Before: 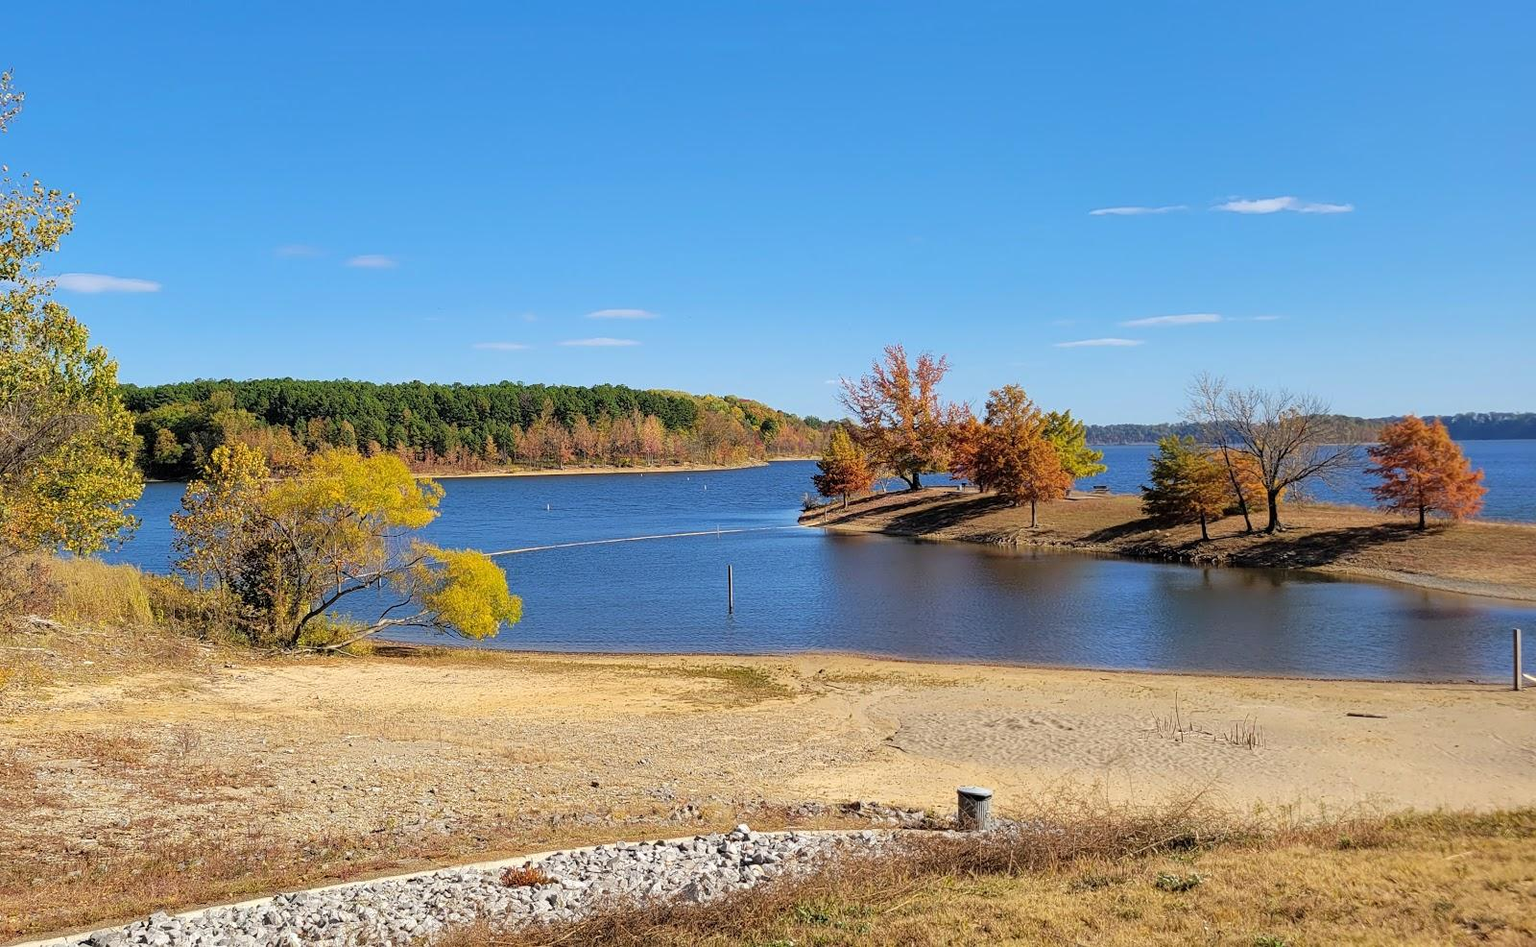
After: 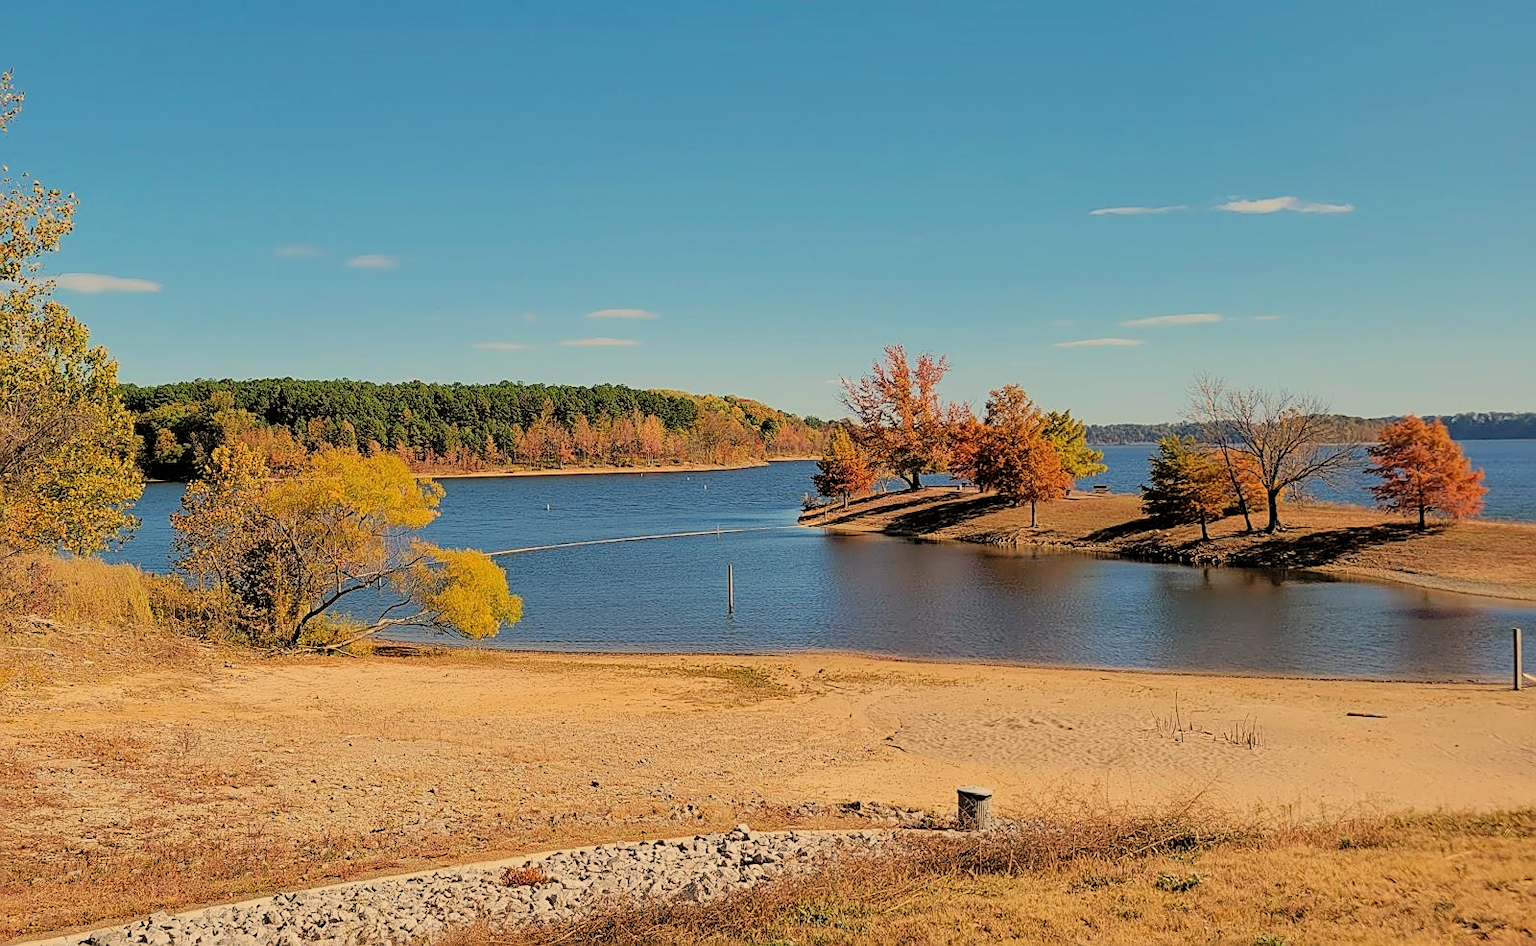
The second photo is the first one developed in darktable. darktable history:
tone equalizer: on, module defaults
sharpen: on, module defaults
filmic rgb: black relative exposure -7.15 EV, white relative exposure 5.36 EV, hardness 3.02, color science v6 (2022)
white balance: red 1.138, green 0.996, blue 0.812
